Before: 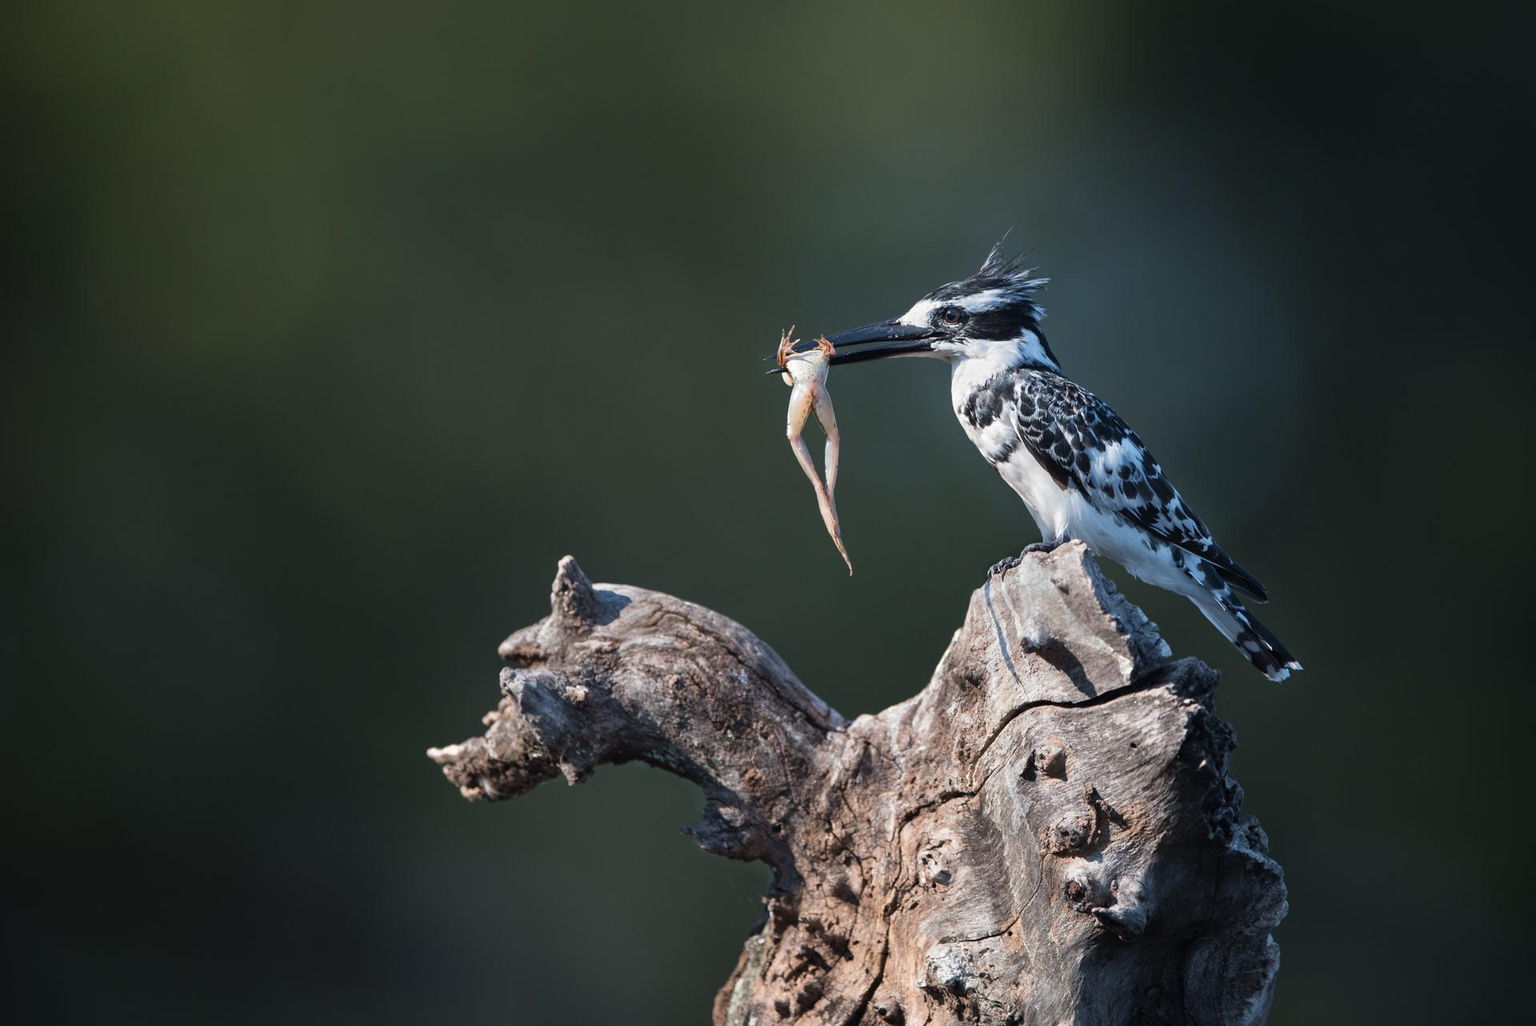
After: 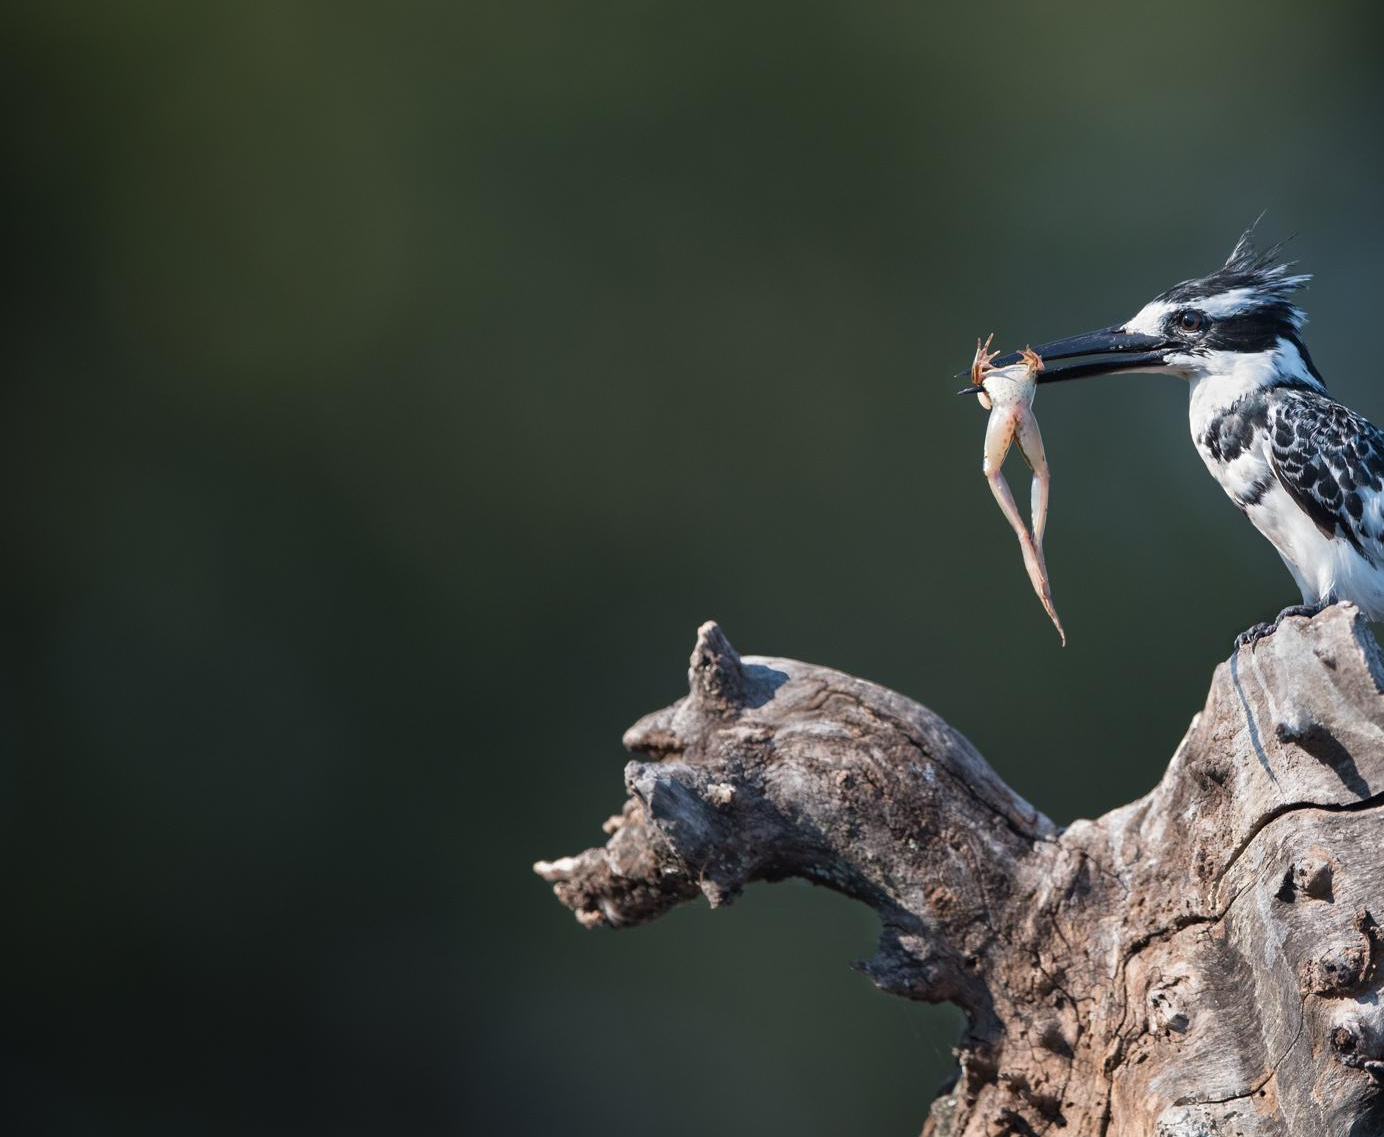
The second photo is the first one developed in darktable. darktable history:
crop: top 5.74%, right 27.9%, bottom 5.542%
